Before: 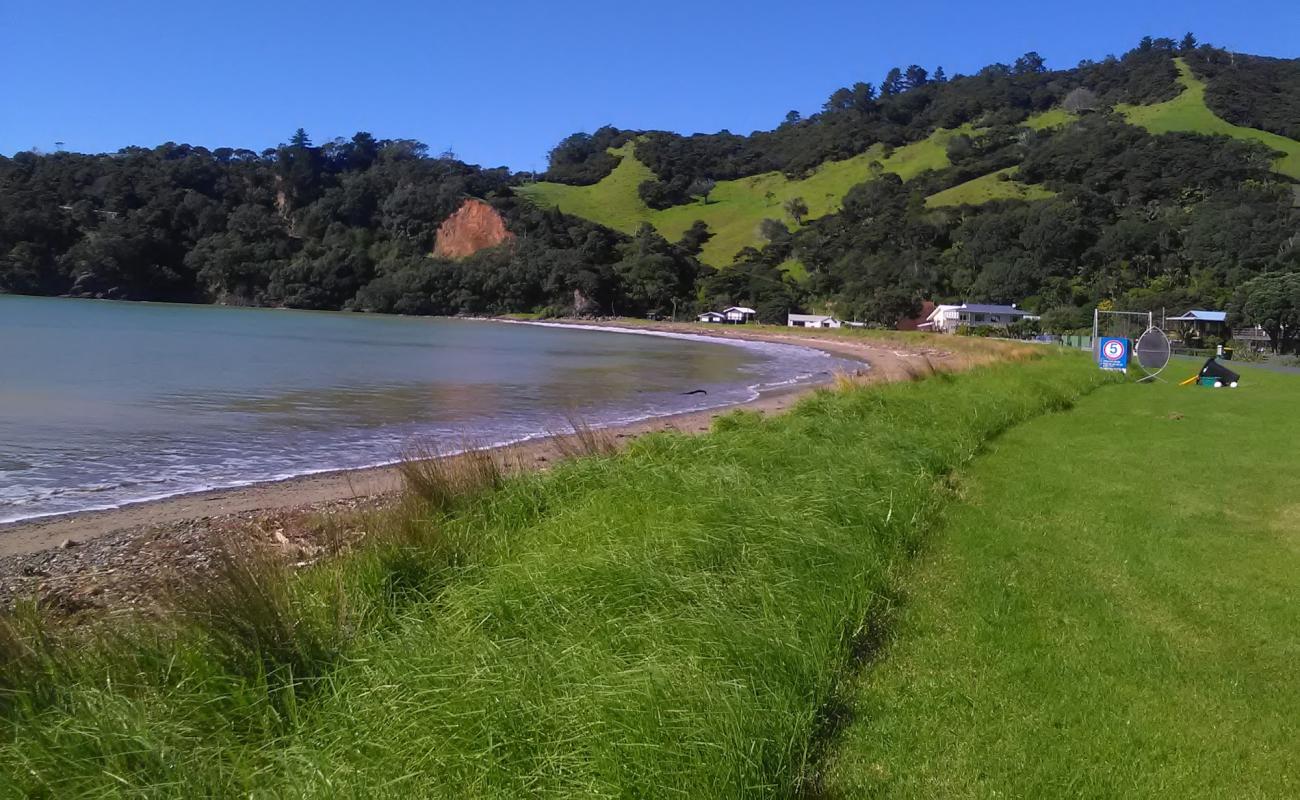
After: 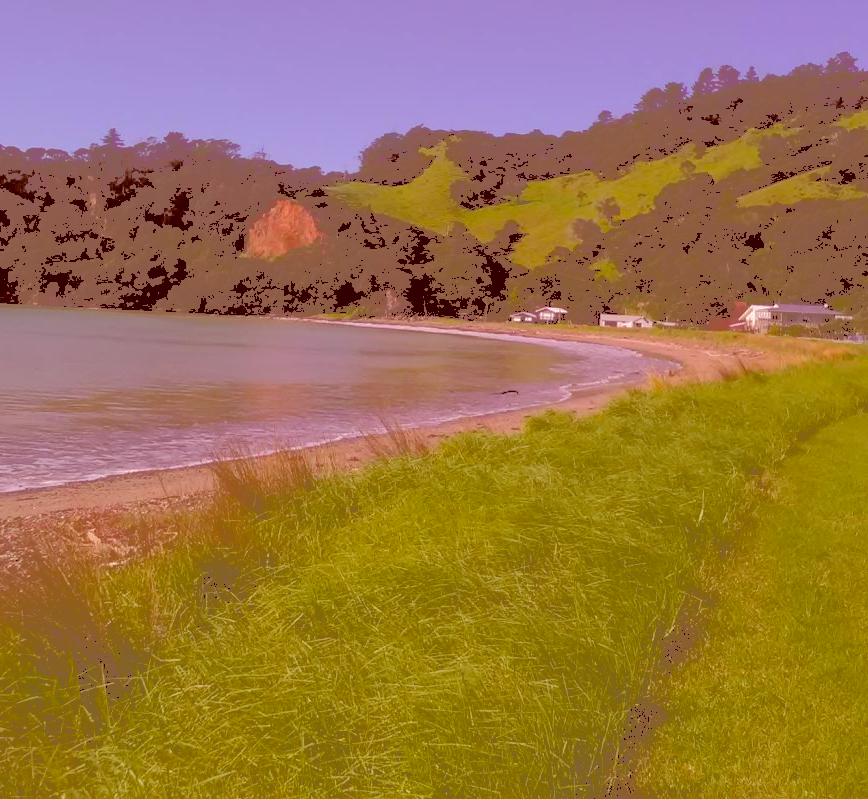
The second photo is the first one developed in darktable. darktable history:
exposure: black level correction 0.009, compensate highlight preservation false
color balance rgb: power › hue 71.15°, perceptual saturation grading › global saturation 25.475%
tone curve: curves: ch0 [(0, 0) (0.003, 0.439) (0.011, 0.439) (0.025, 0.439) (0.044, 0.439) (0.069, 0.439) (0.1, 0.439) (0.136, 0.44) (0.177, 0.444) (0.224, 0.45) (0.277, 0.462) (0.335, 0.487) (0.399, 0.528) (0.468, 0.577) (0.543, 0.621) (0.623, 0.669) (0.709, 0.715) (0.801, 0.764) (0.898, 0.804) (1, 1)], color space Lab, independent channels, preserve colors none
crop and rotate: left 14.49%, right 18.688%
color correction: highlights a* 9.49, highlights b* 8.65, shadows a* 39.58, shadows b* 39.22, saturation 0.778
